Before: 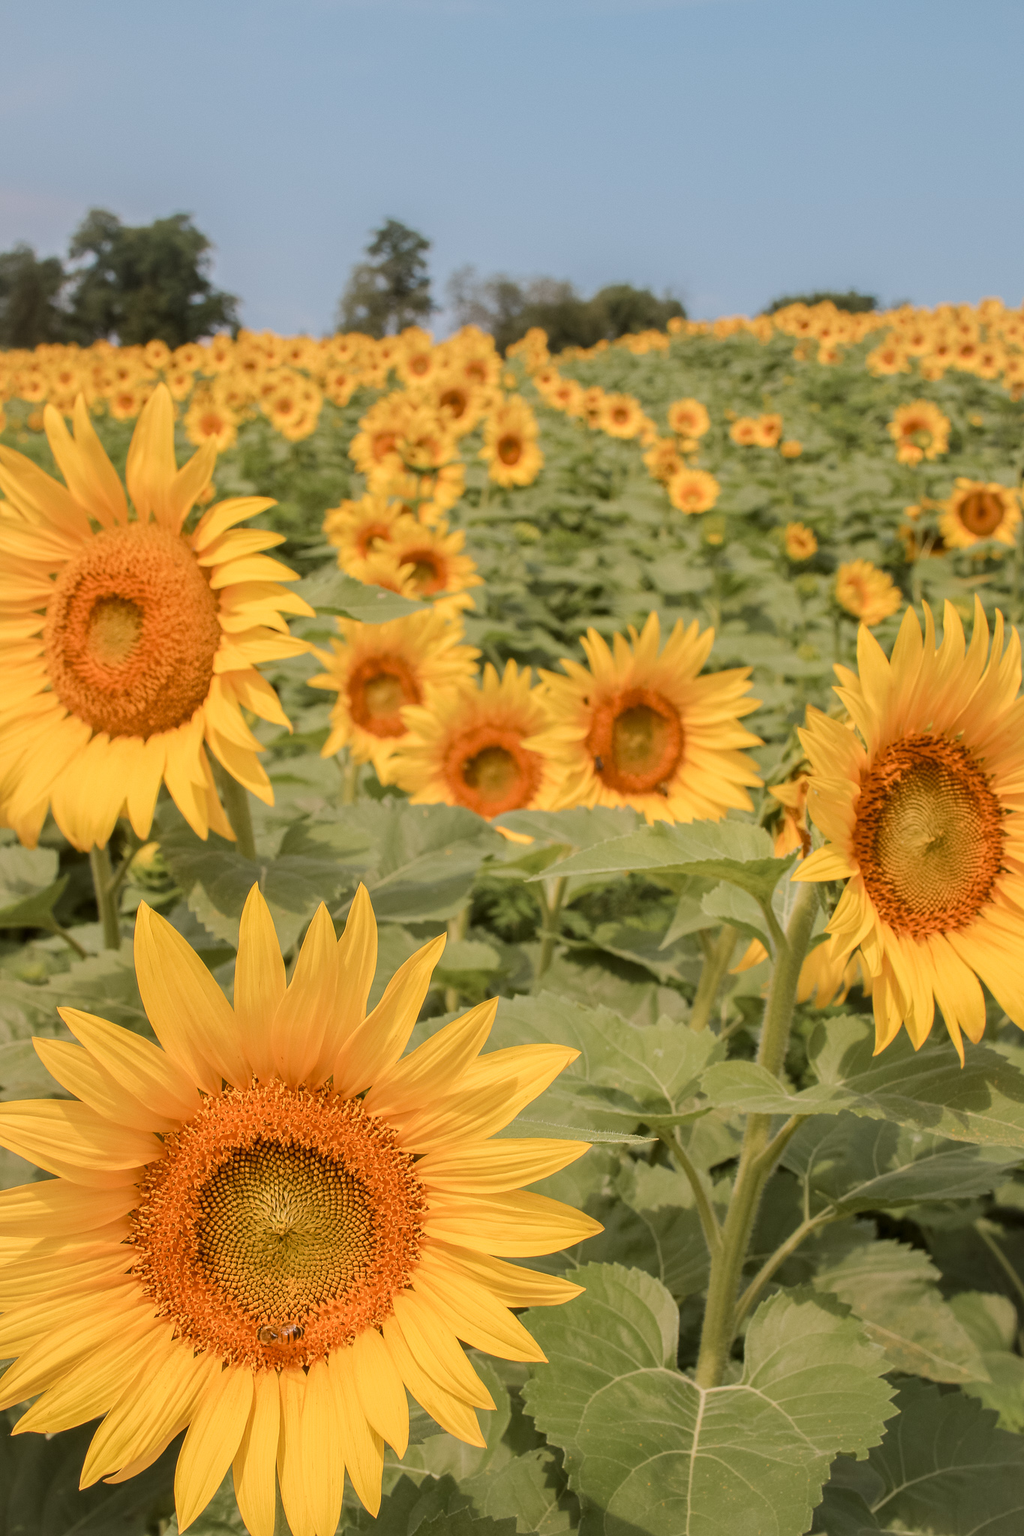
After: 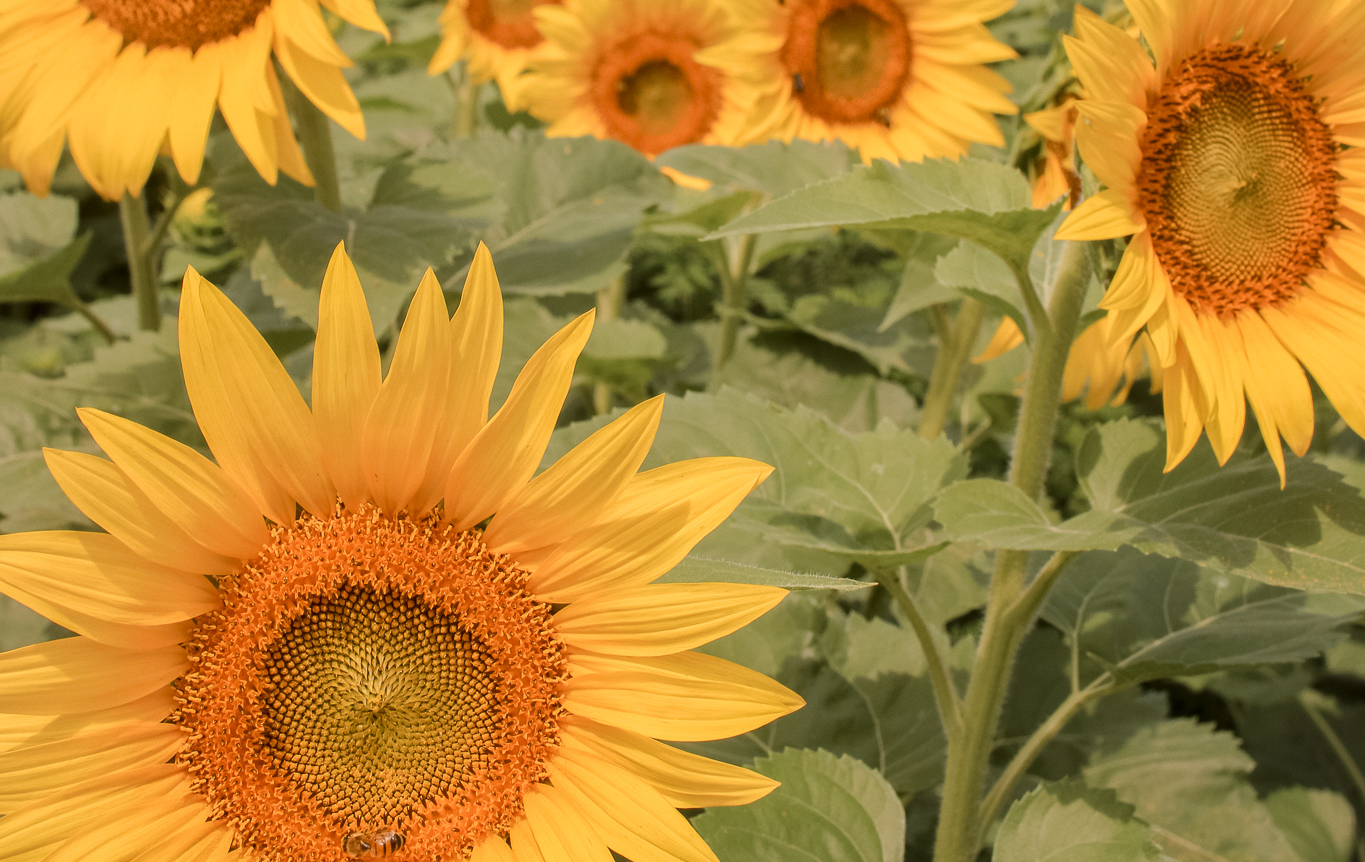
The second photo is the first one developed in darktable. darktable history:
crop: top 45.667%, bottom 12.206%
